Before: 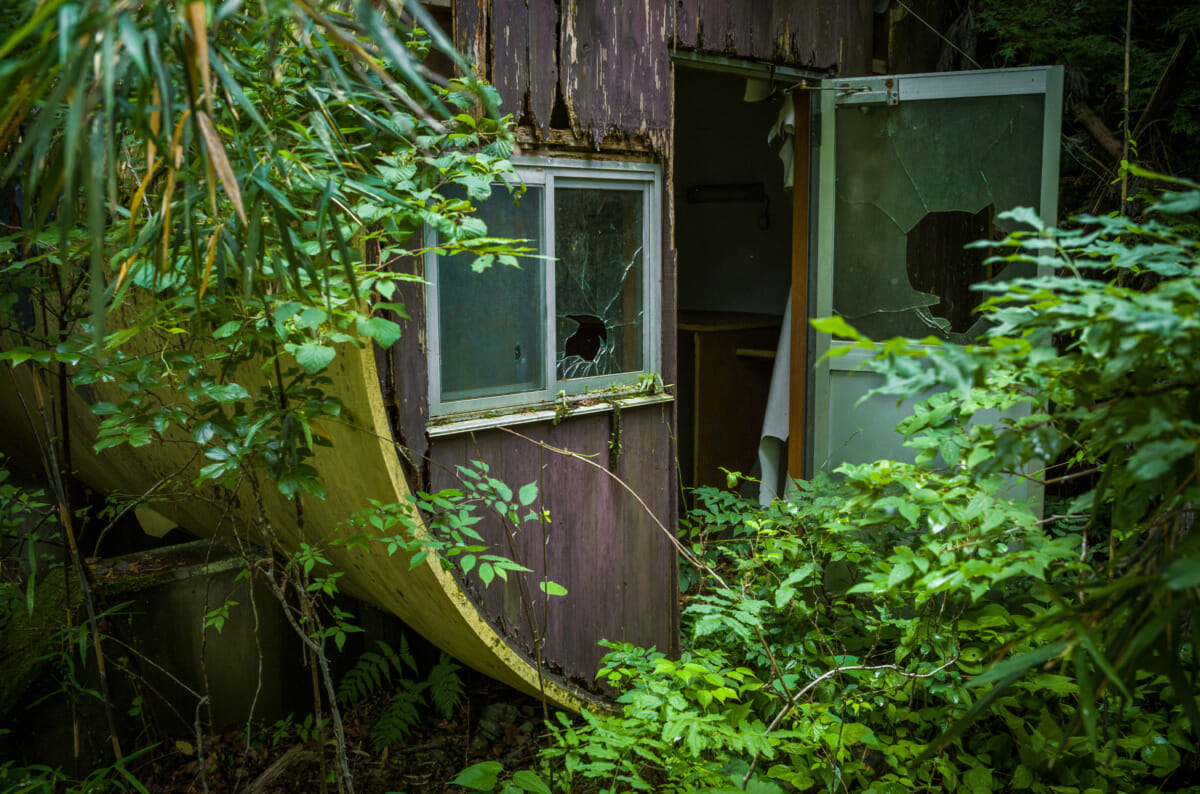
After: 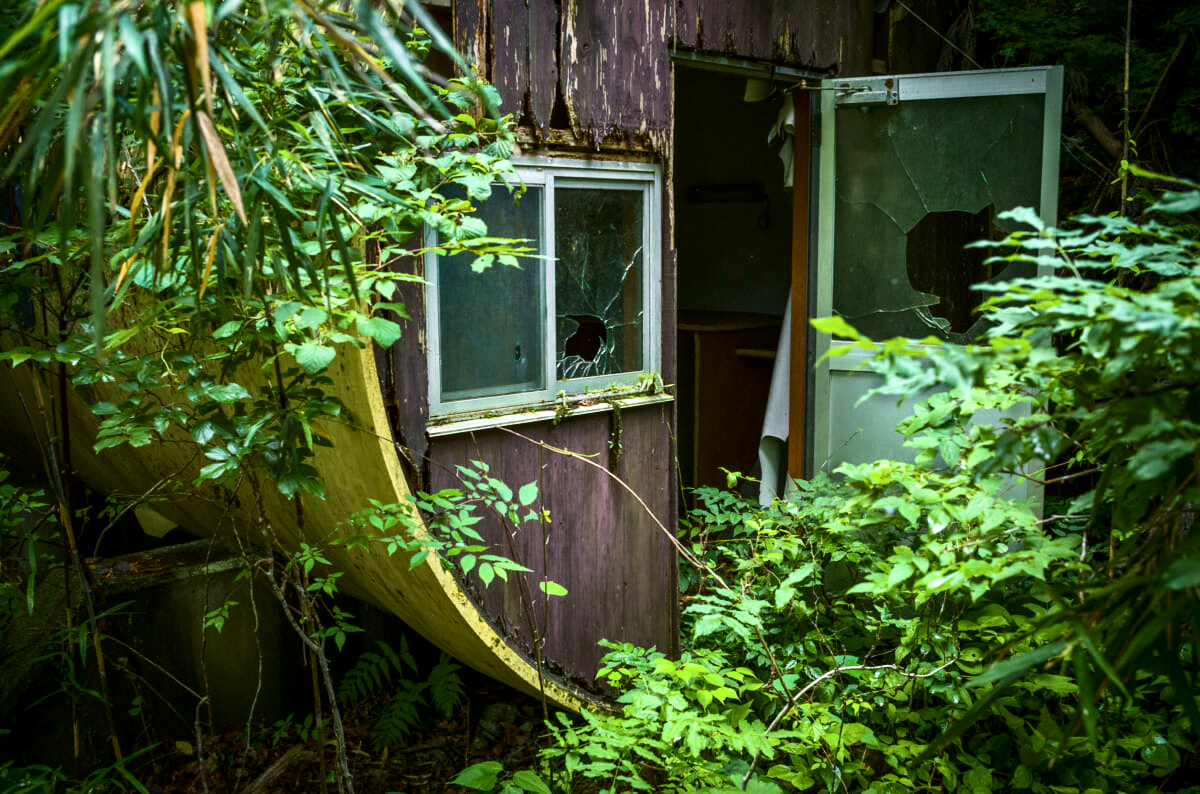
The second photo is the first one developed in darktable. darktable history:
exposure: black level correction 0.001, exposure 0.498 EV, compensate highlight preservation false
contrast brightness saturation: contrast 0.217
